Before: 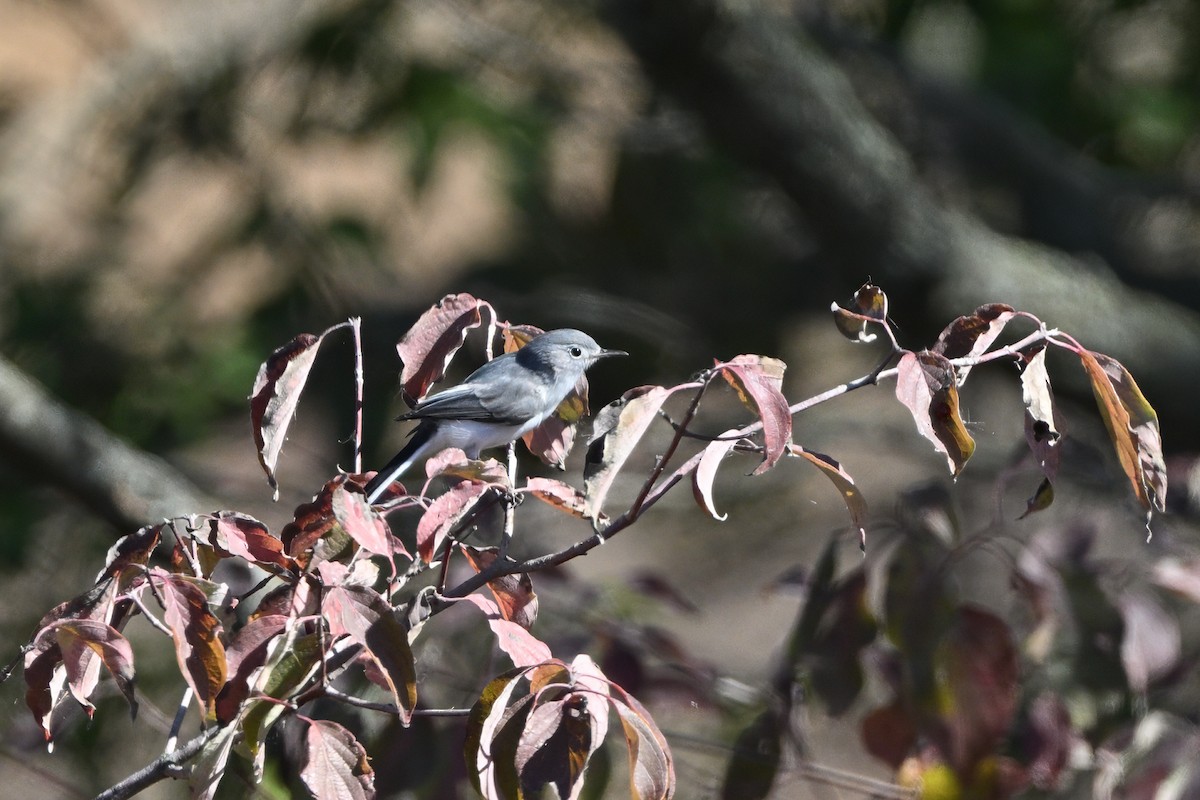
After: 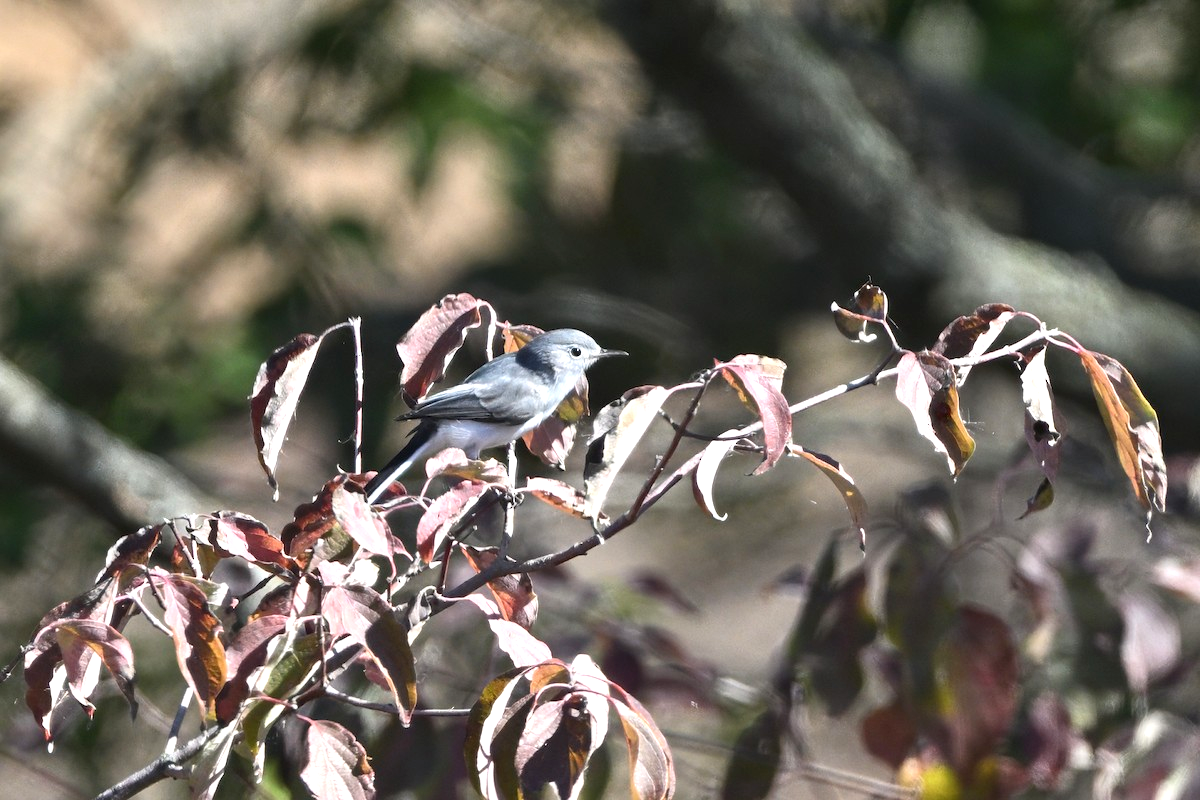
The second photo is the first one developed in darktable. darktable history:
exposure: exposure 0.61 EV, compensate exposure bias true, compensate highlight preservation false
tone equalizer: smoothing diameter 24.96%, edges refinement/feathering 14.9, preserve details guided filter
